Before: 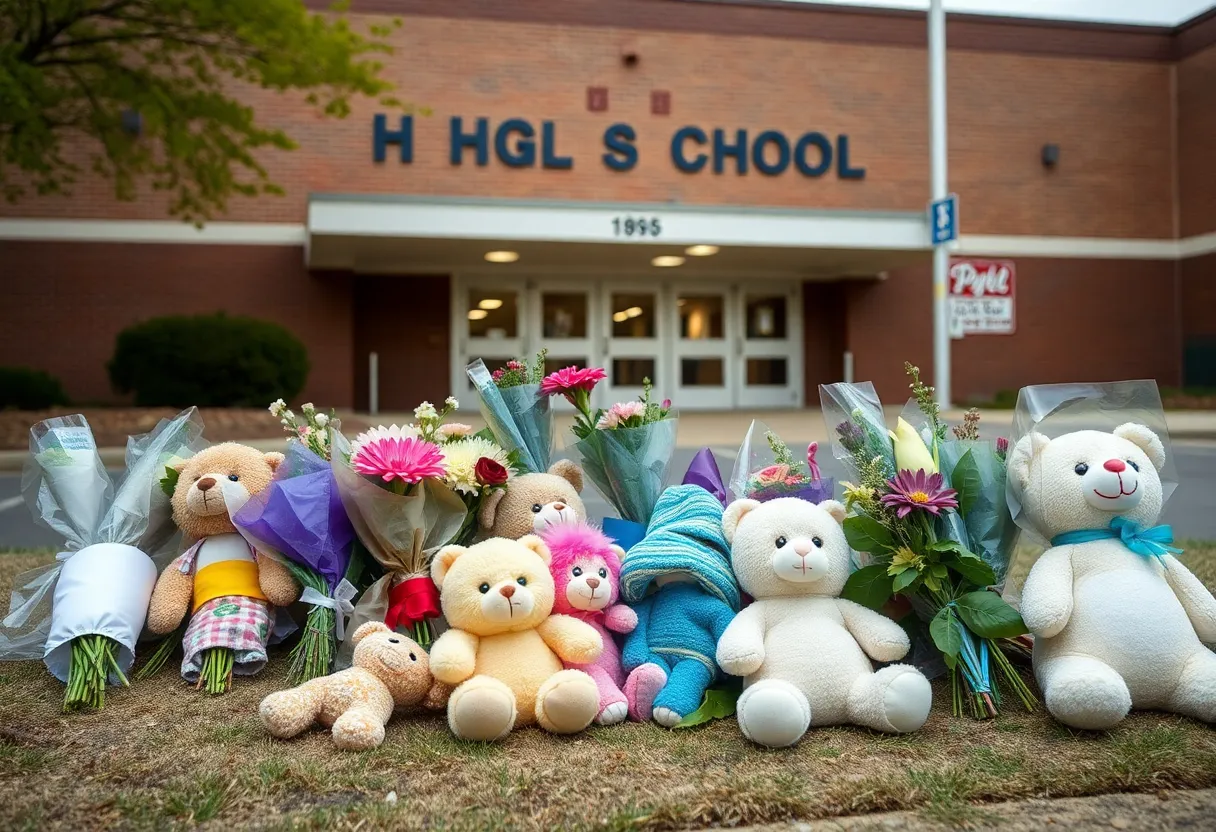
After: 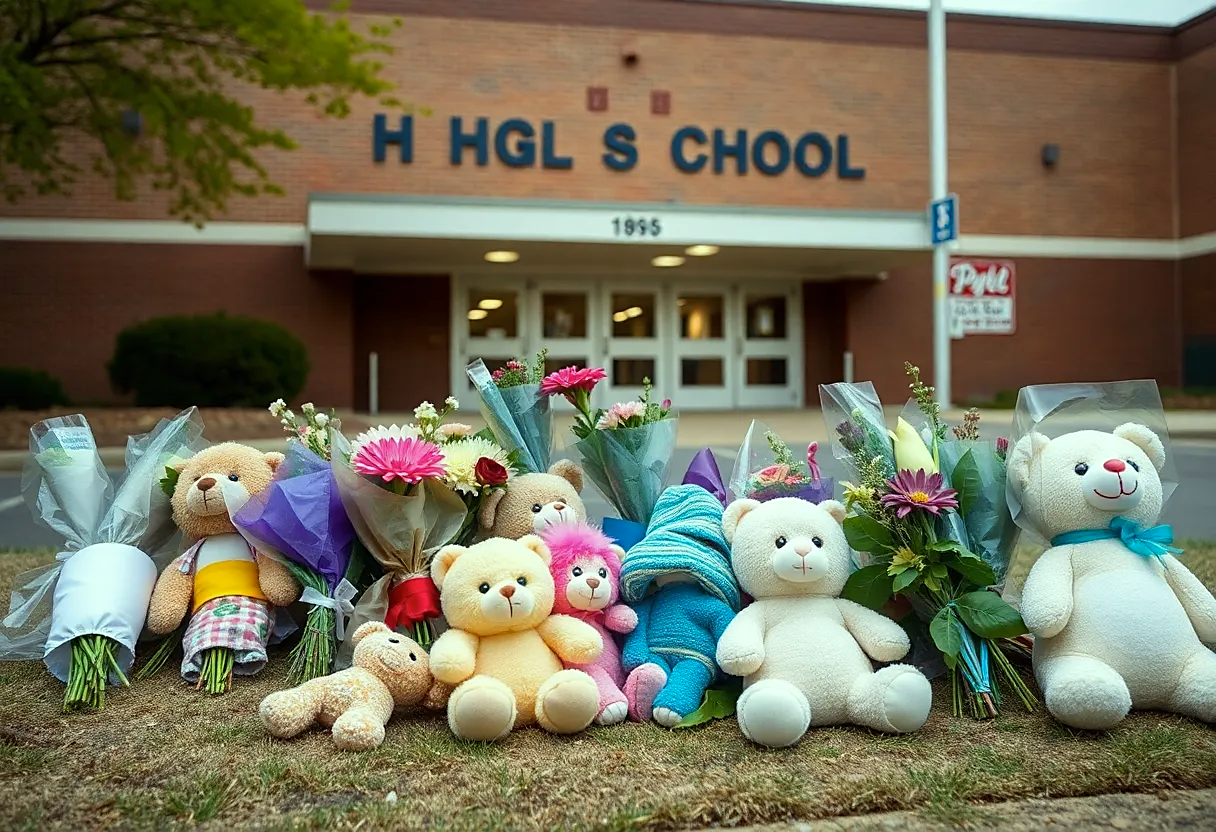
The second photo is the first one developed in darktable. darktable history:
sharpen: radius 1.864, amount 0.398, threshold 1.271
color correction: highlights a* -8, highlights b* 3.1
